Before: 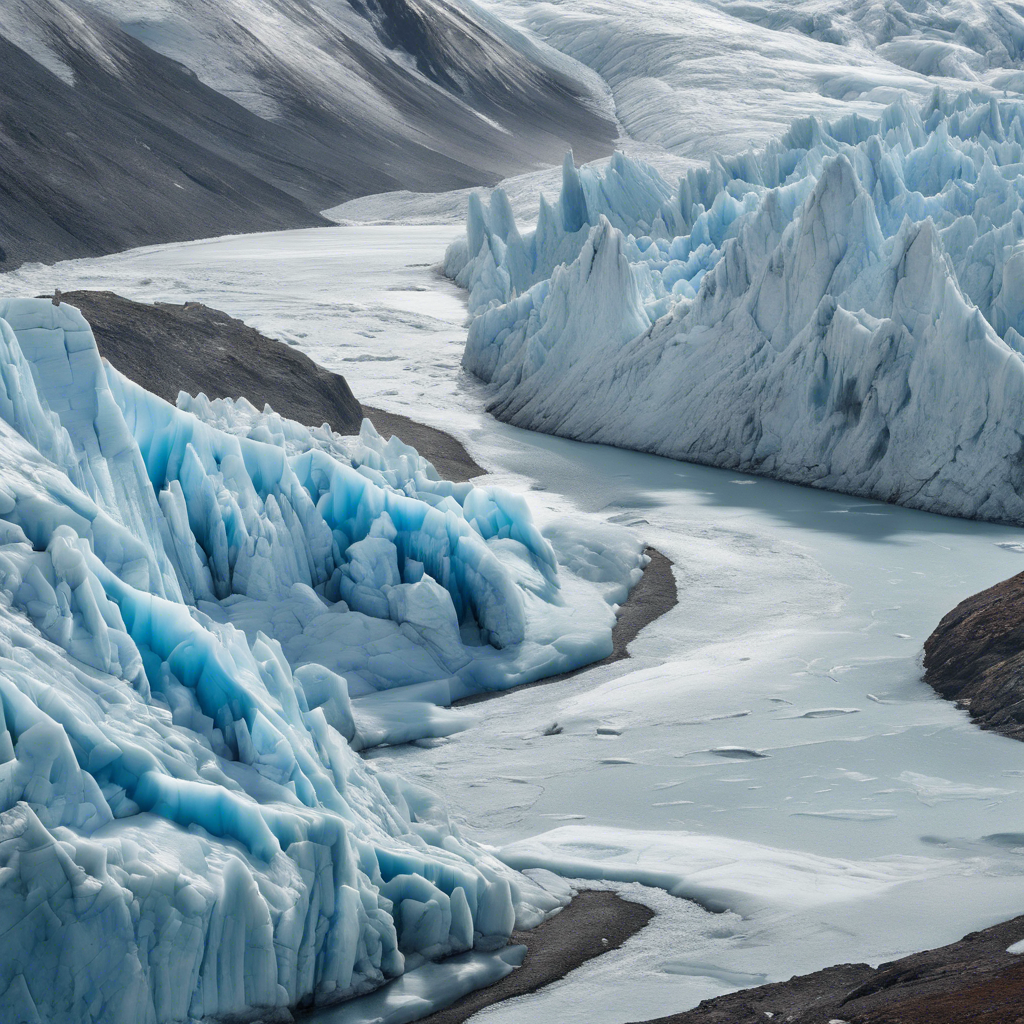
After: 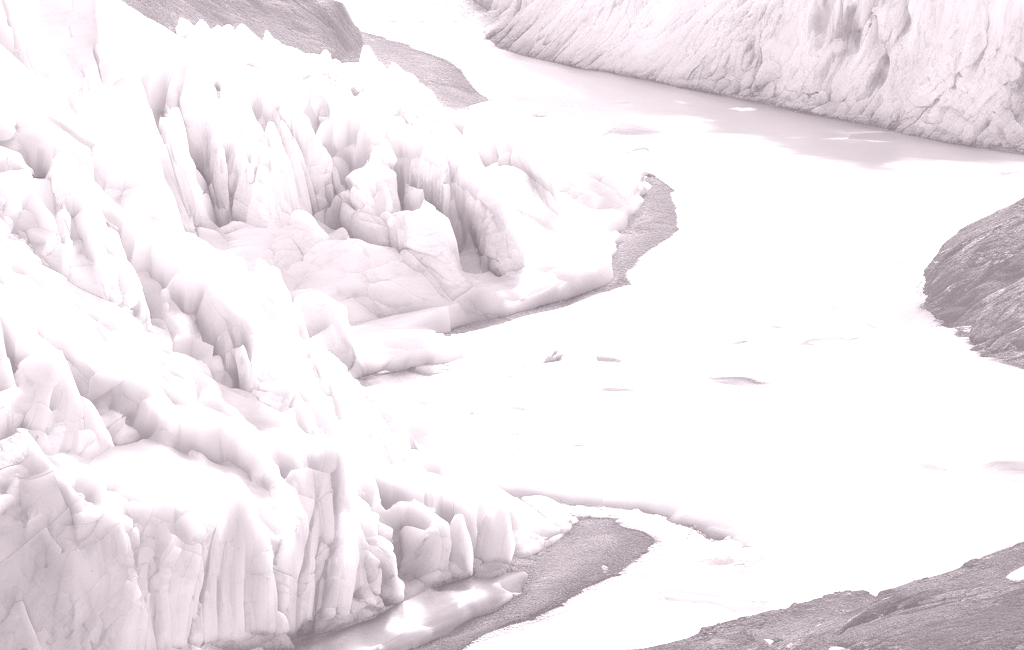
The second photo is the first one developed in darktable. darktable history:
crop and rotate: top 36.435%
colorize: hue 25.2°, saturation 83%, source mix 82%, lightness 79%, version 1
white balance: red 1.009, blue 0.985
